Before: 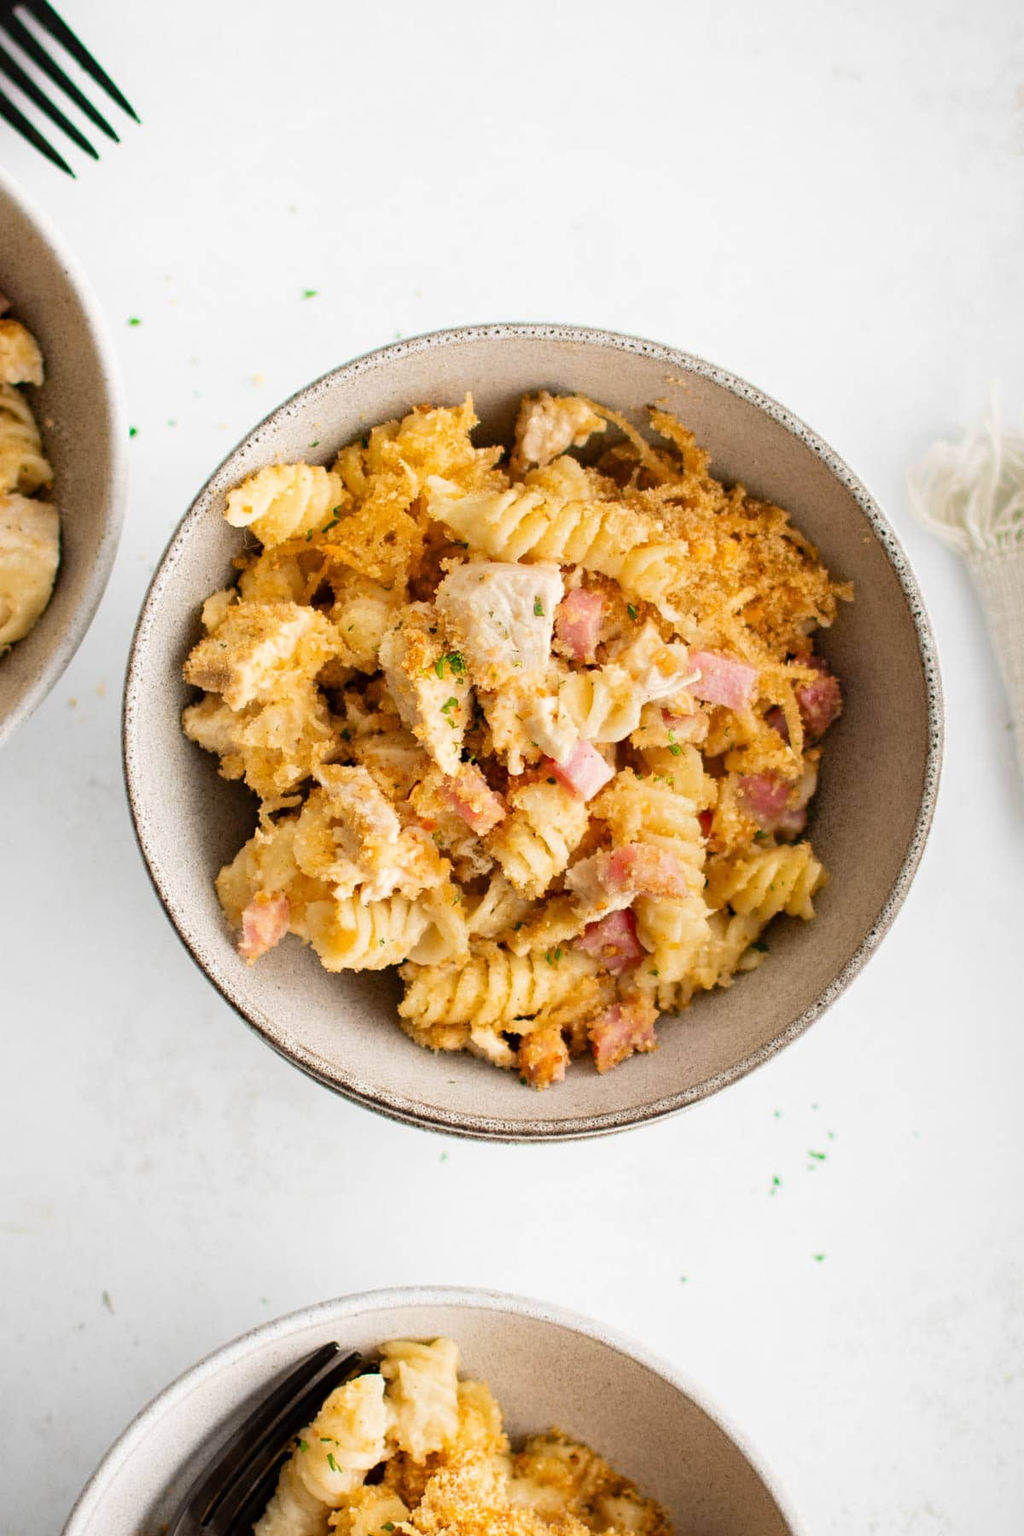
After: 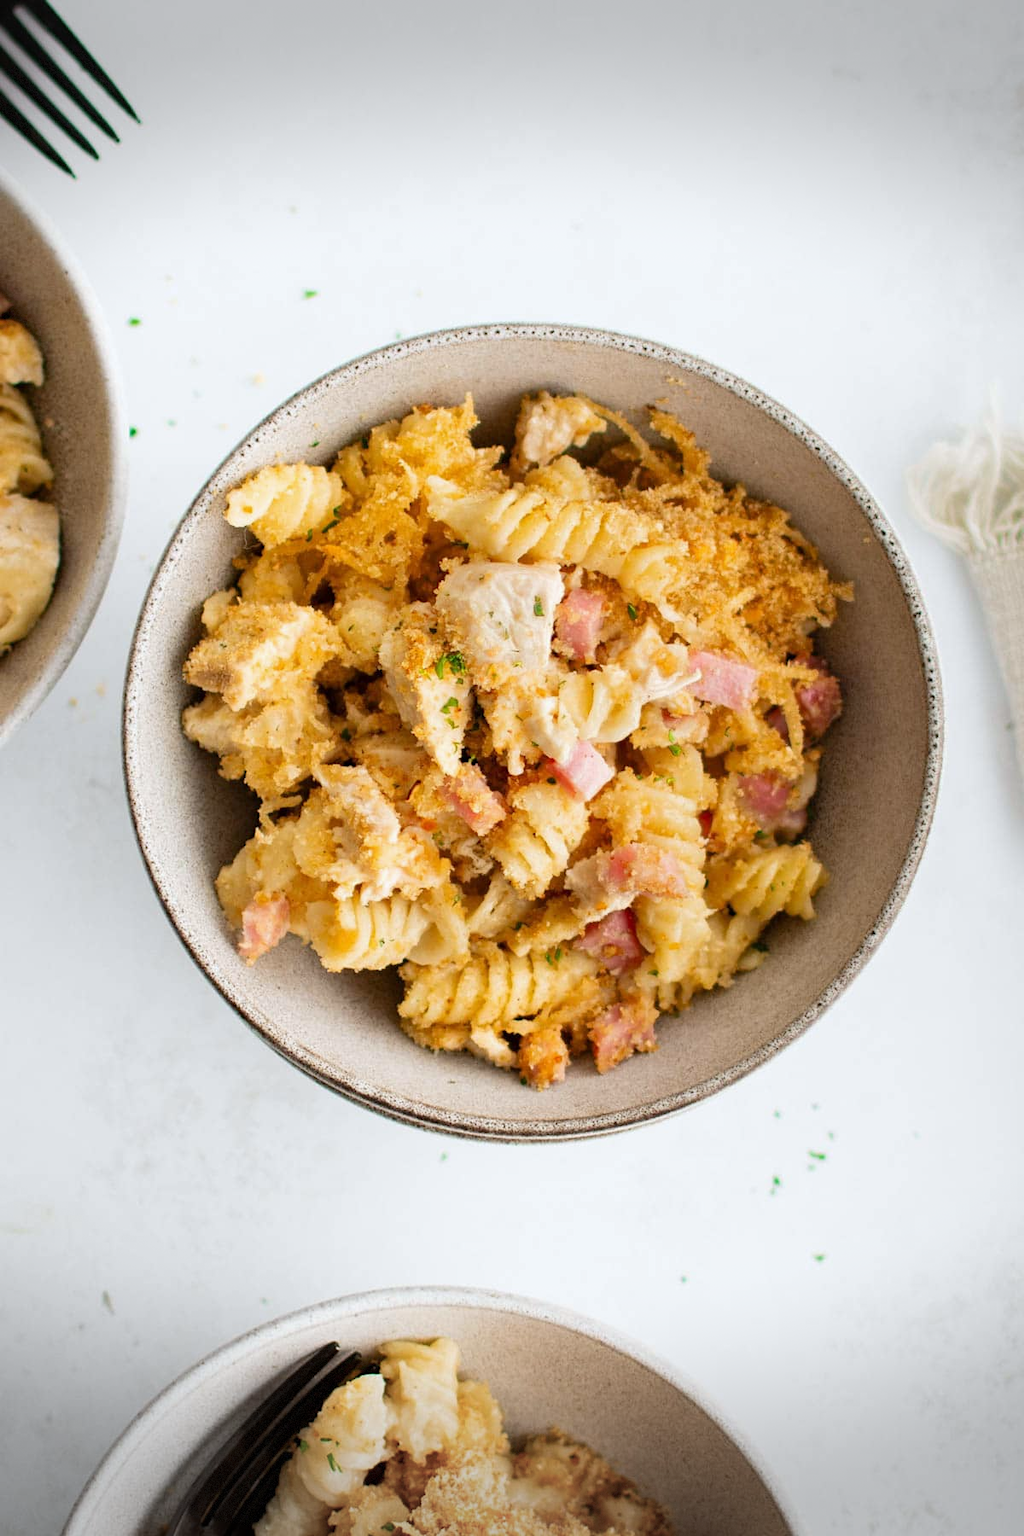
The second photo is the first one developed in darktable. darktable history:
vignetting: fall-off start 100%, brightness -0.406, saturation -0.3, width/height ratio 1.324, dithering 8-bit output, unbound false
white balance: red 0.982, blue 1.018
